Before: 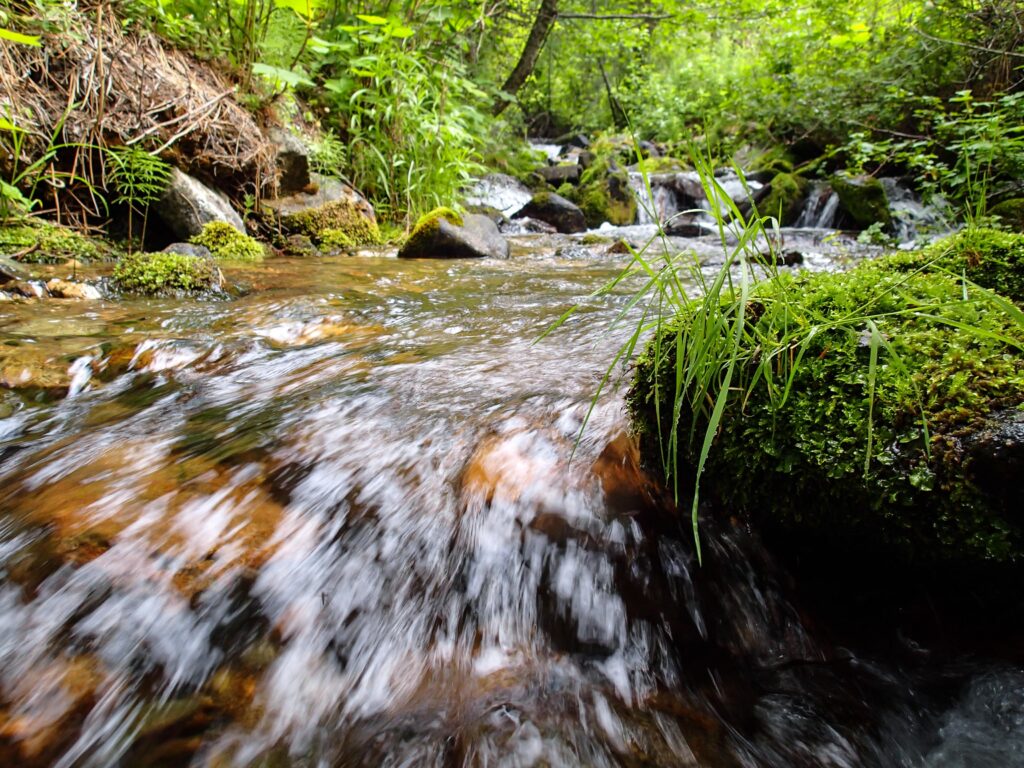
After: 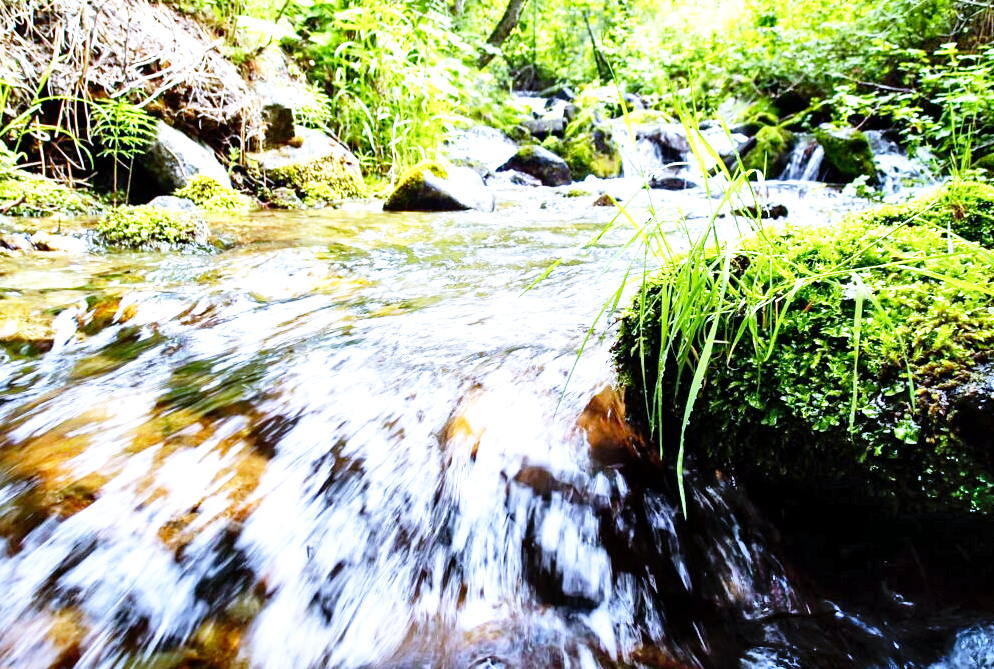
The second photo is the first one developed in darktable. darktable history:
exposure: exposure 0.77 EV, compensate highlight preservation false
base curve: curves: ch0 [(0, 0) (0.012, 0.01) (0.073, 0.168) (0.31, 0.711) (0.645, 0.957) (1, 1)], preserve colors none
shadows and highlights: shadows 75, highlights -25, soften with gaussian
graduated density: rotation -180°, offset 27.42
white balance: red 0.871, blue 1.249
crop: left 1.507%, top 6.147%, right 1.379%, bottom 6.637%
local contrast: mode bilateral grid, contrast 20, coarseness 50, detail 130%, midtone range 0.2
contrast brightness saturation: contrast 0.08, saturation 0.02
